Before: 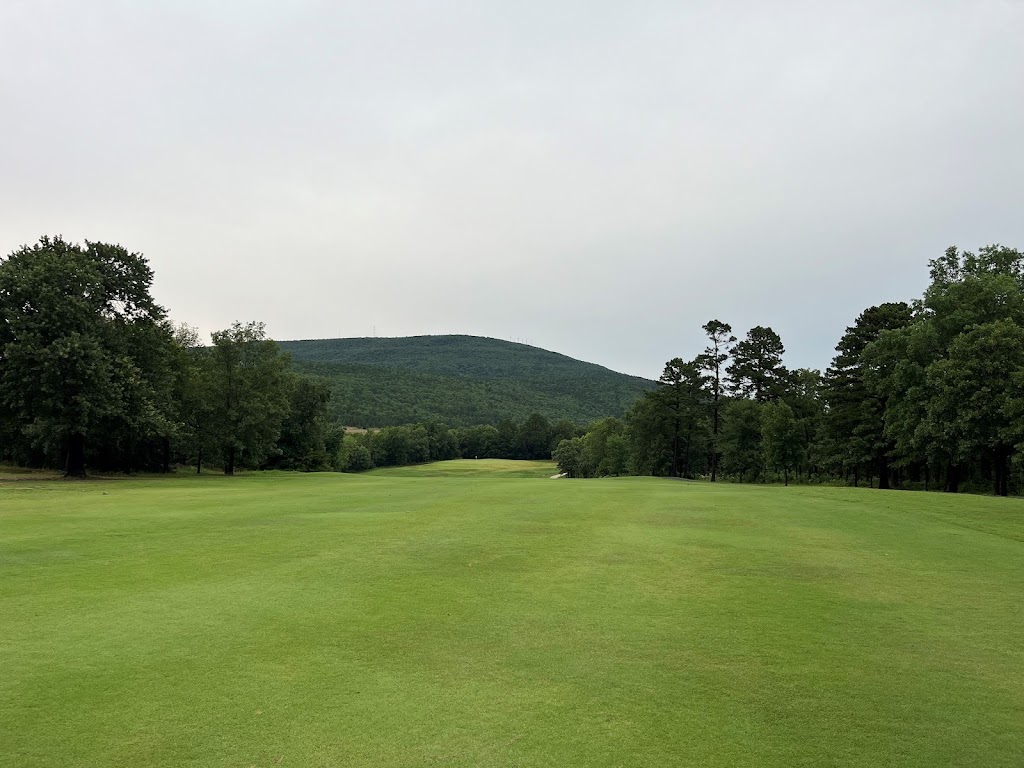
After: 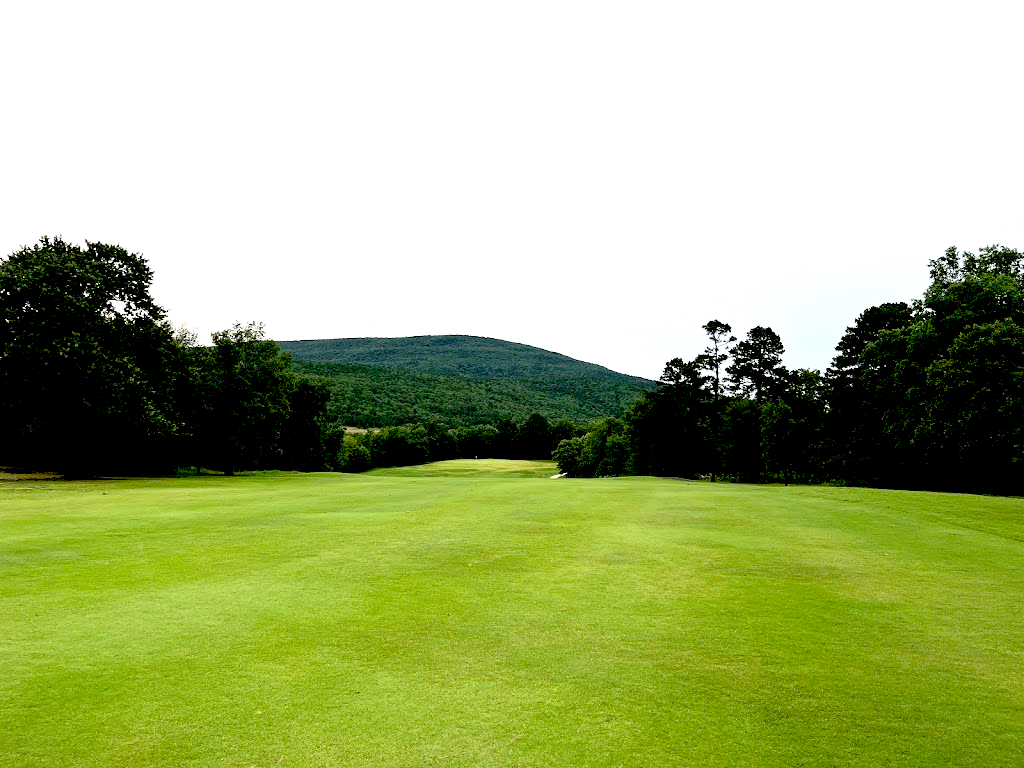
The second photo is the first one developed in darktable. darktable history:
exposure: black level correction 0.035, exposure 0.903 EV, compensate highlight preservation false
